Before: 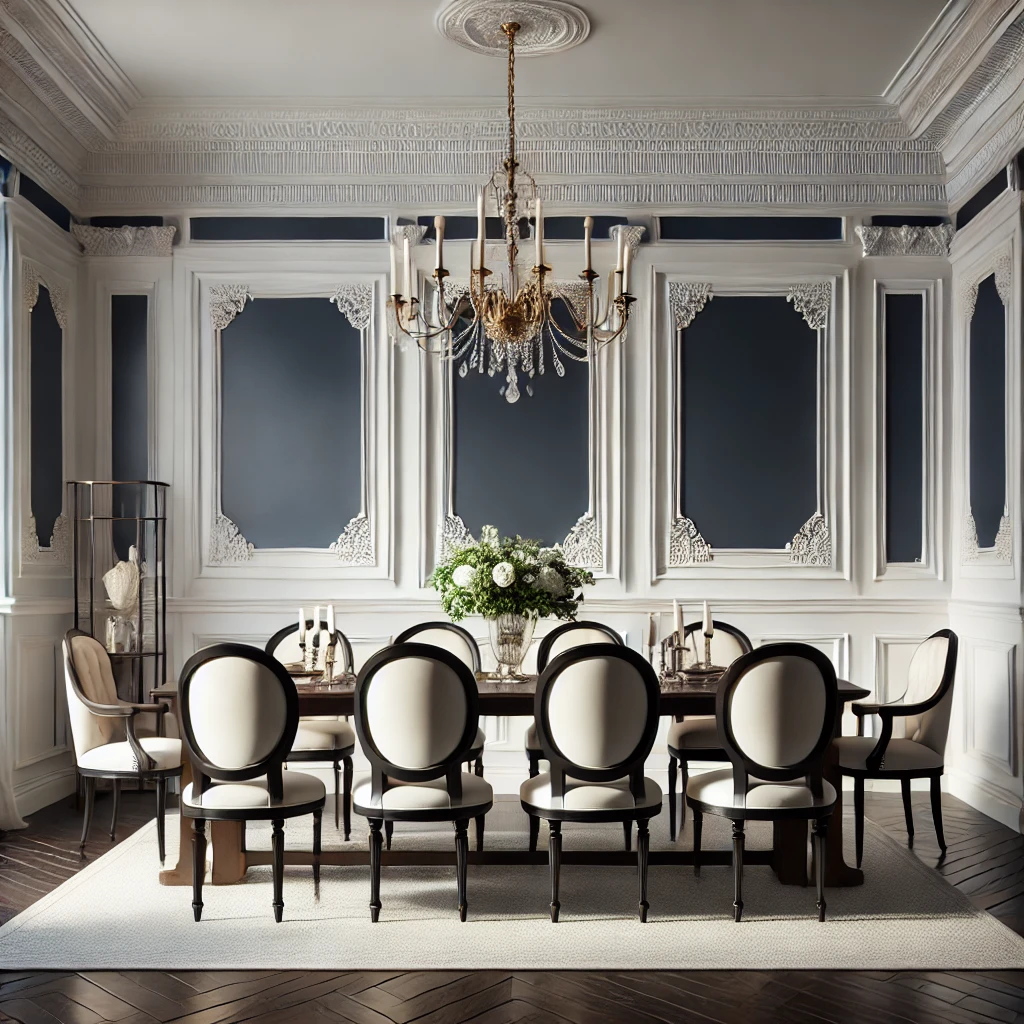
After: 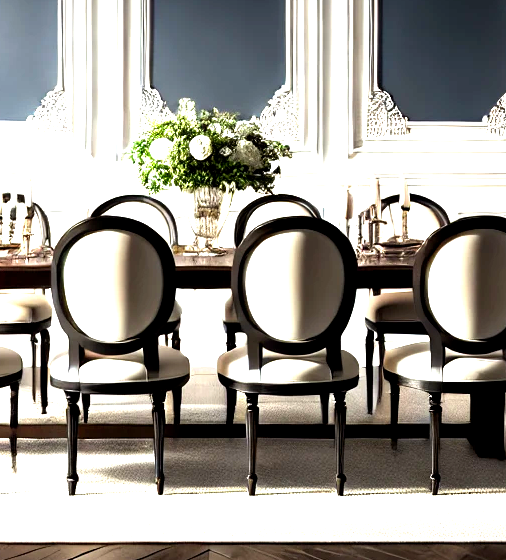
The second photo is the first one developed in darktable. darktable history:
color balance: lift [0.991, 1, 1, 1], gamma [0.996, 1, 1, 1], input saturation 98.52%, contrast 20.34%, output saturation 103.72%
crop: left 29.672%, top 41.786%, right 20.851%, bottom 3.487%
white balance: red 1, blue 1
exposure: black level correction 0, exposure 1 EV, compensate exposure bias true, compensate highlight preservation false
